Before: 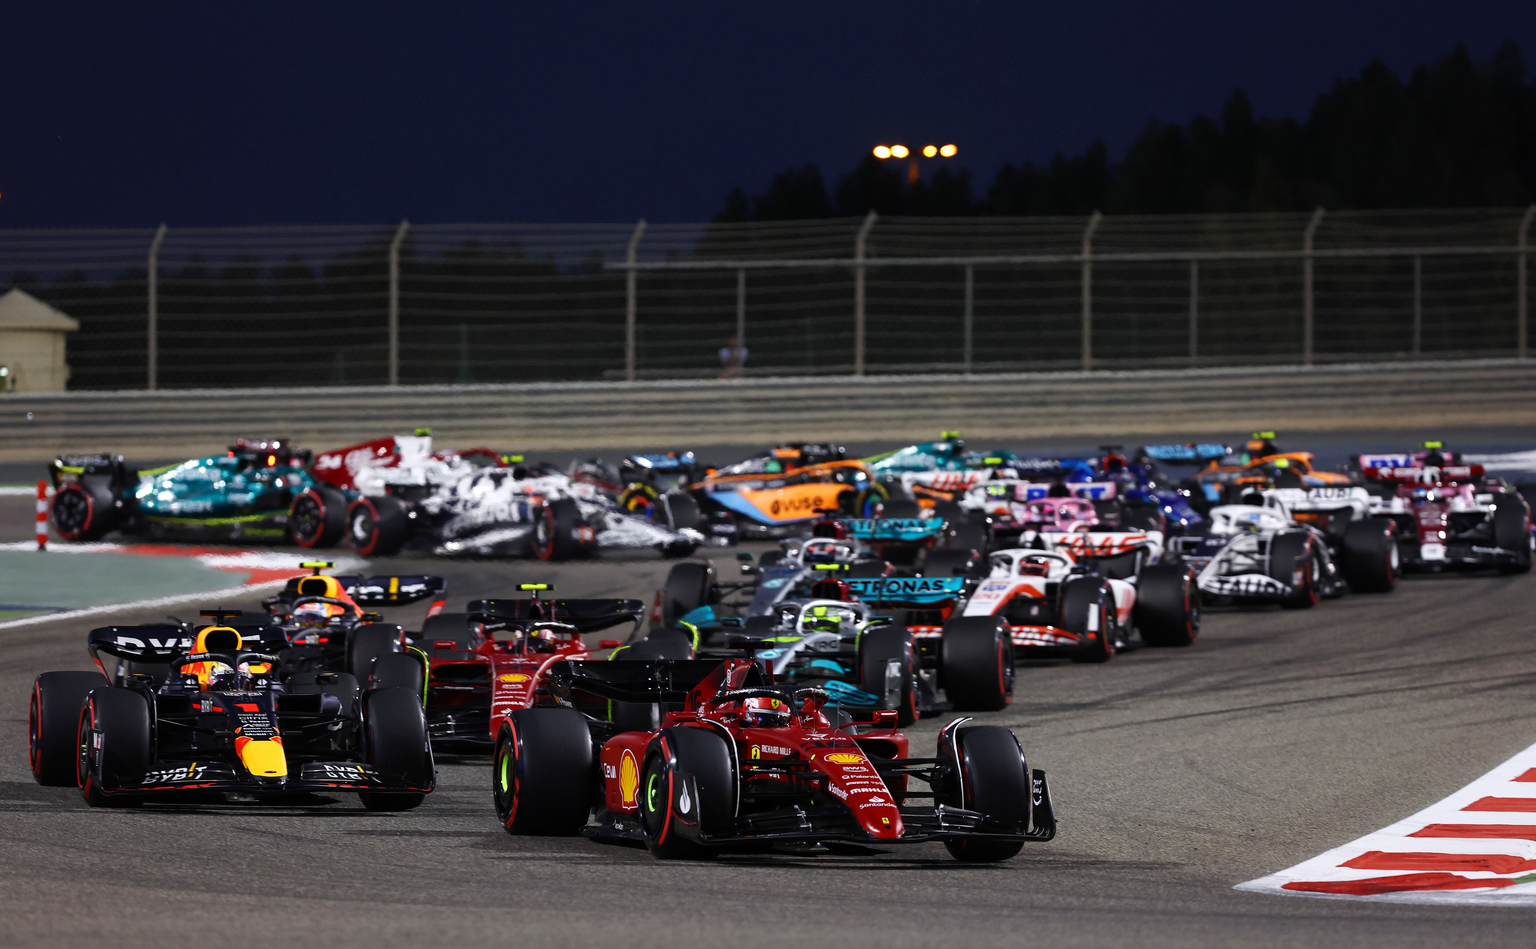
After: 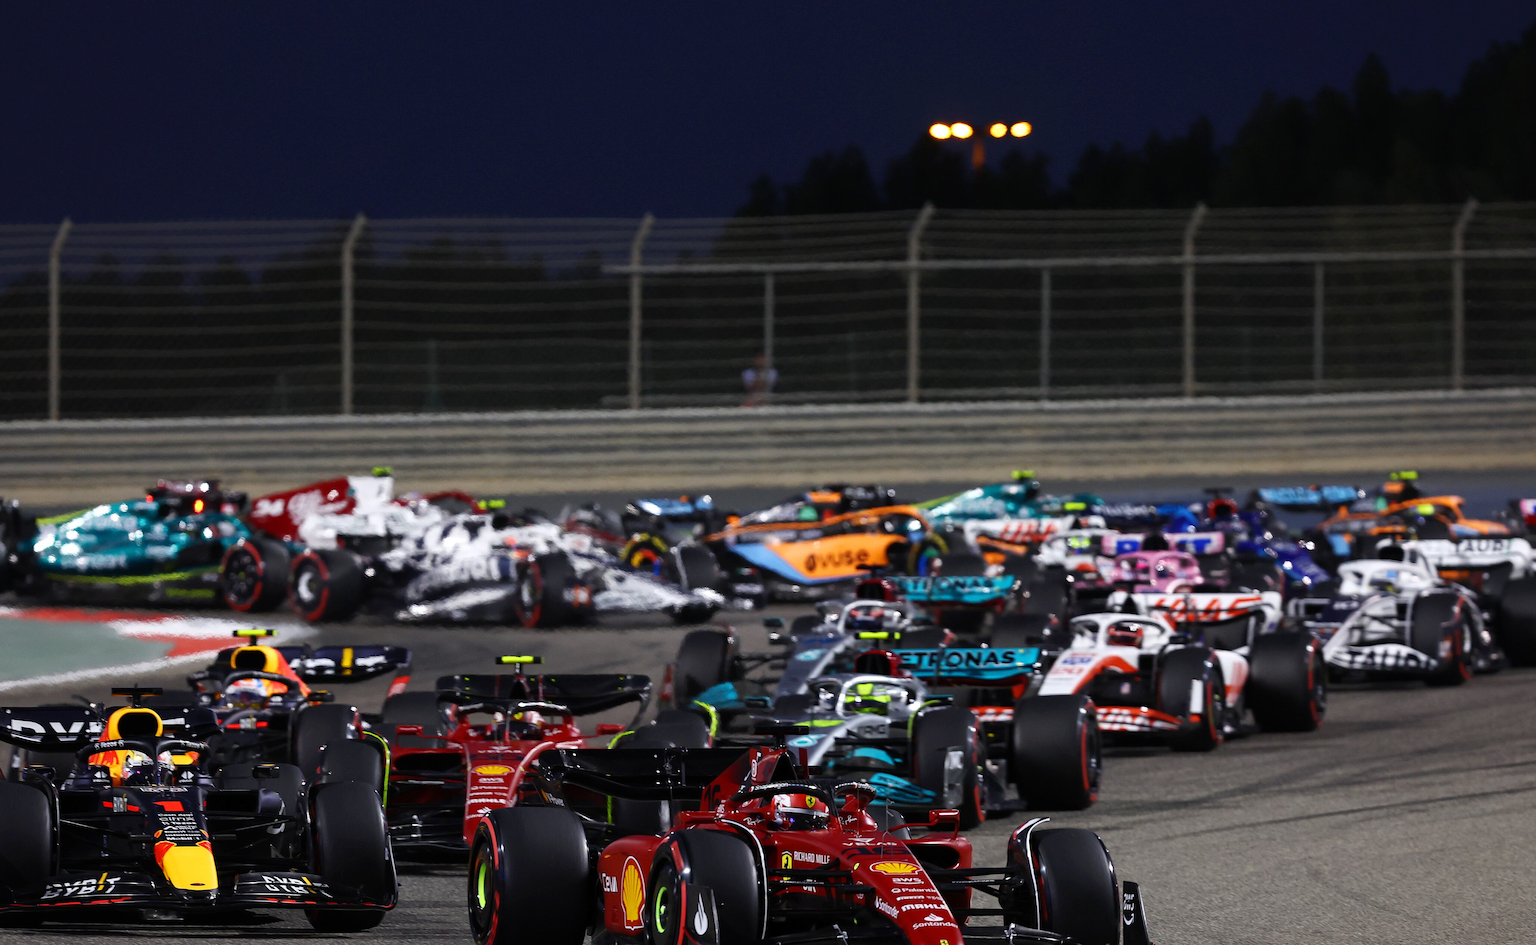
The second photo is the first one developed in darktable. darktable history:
crop and rotate: left 7.065%, top 4.7%, right 10.589%, bottom 13.245%
